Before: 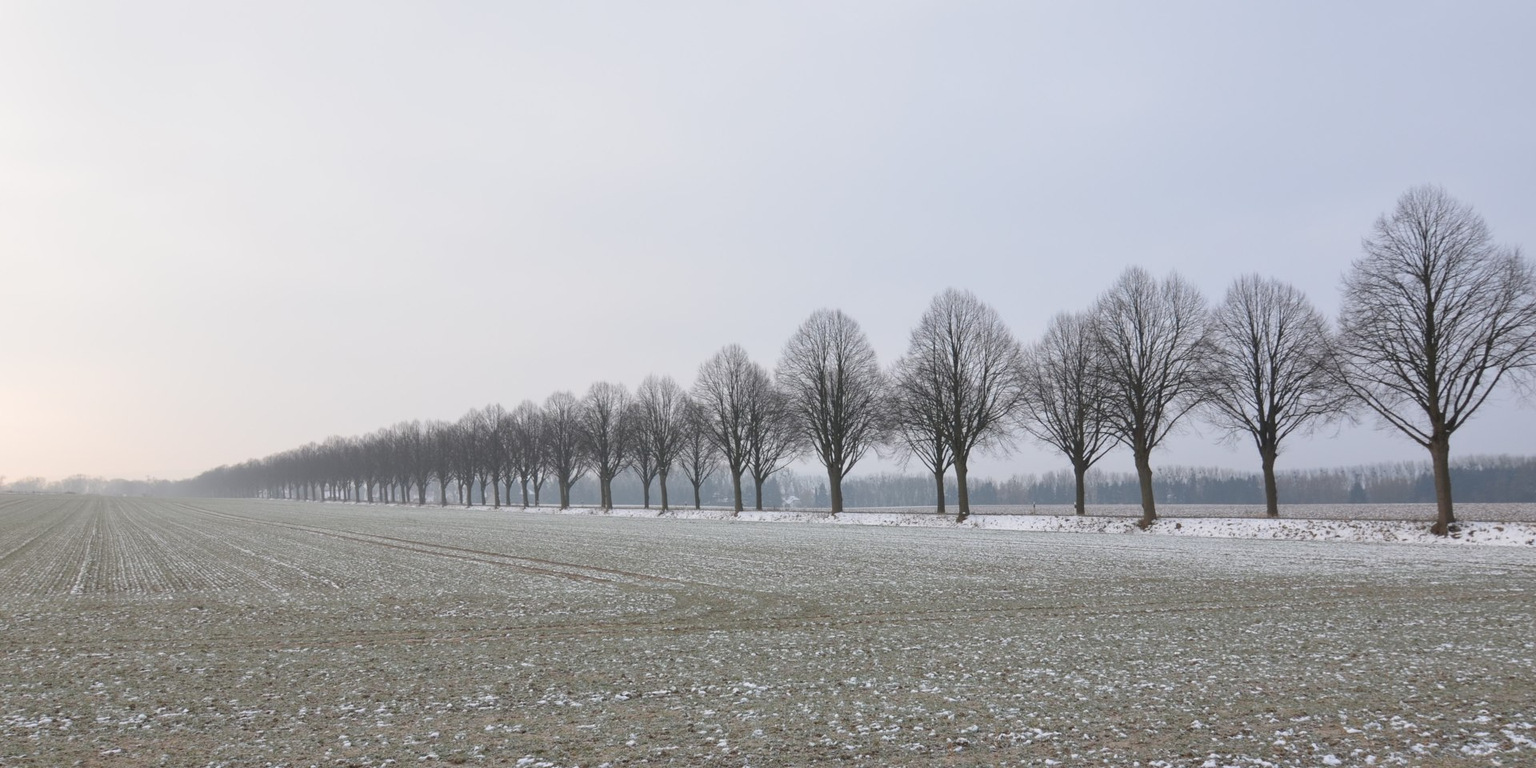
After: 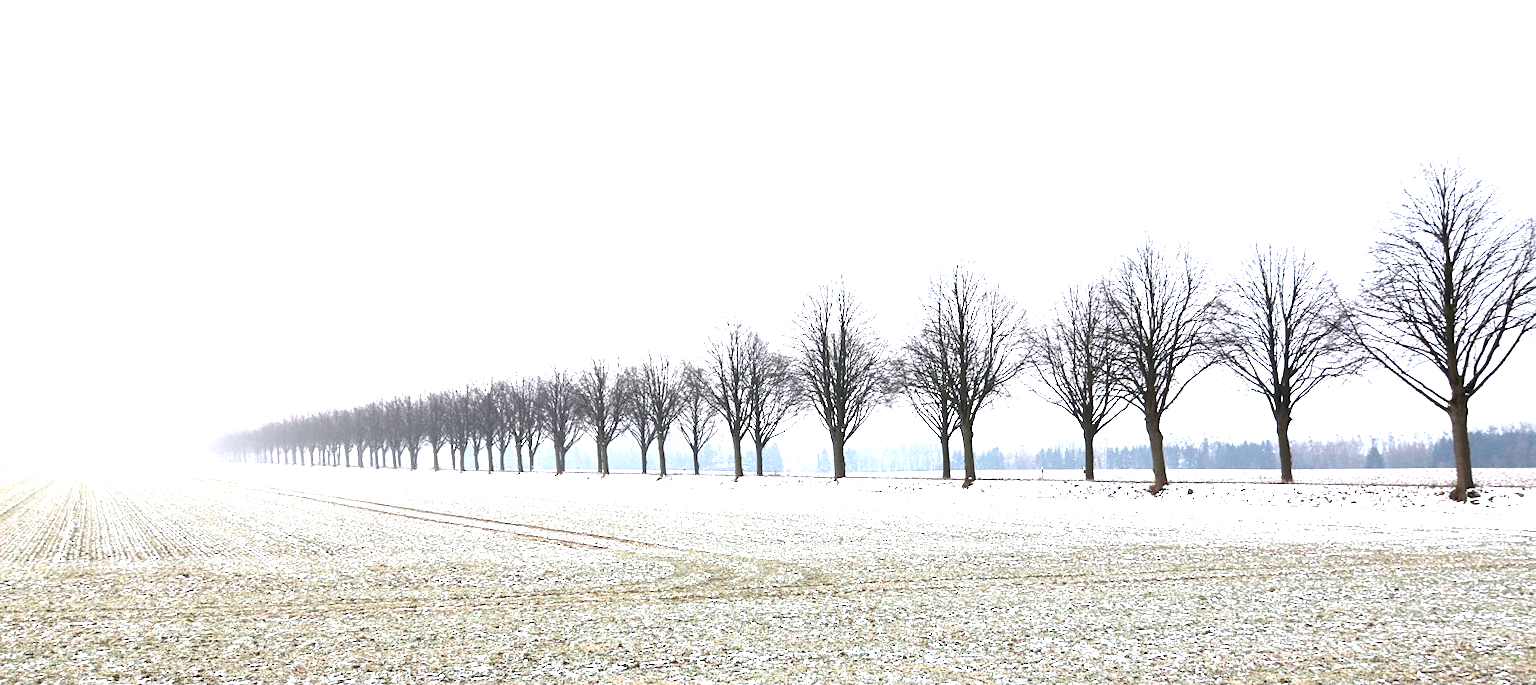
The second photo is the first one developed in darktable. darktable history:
sharpen: amount 0.215
color balance rgb: global offset › luminance -0.844%, perceptual saturation grading › global saturation 25.895%, perceptual brilliance grading › global brilliance 29.292%, perceptual brilliance grading › highlights 49.213%, perceptual brilliance grading › mid-tones 49.902%, perceptual brilliance grading › shadows -22.519%
crop: left 1.262%, top 6.187%, right 1.327%, bottom 6.861%
